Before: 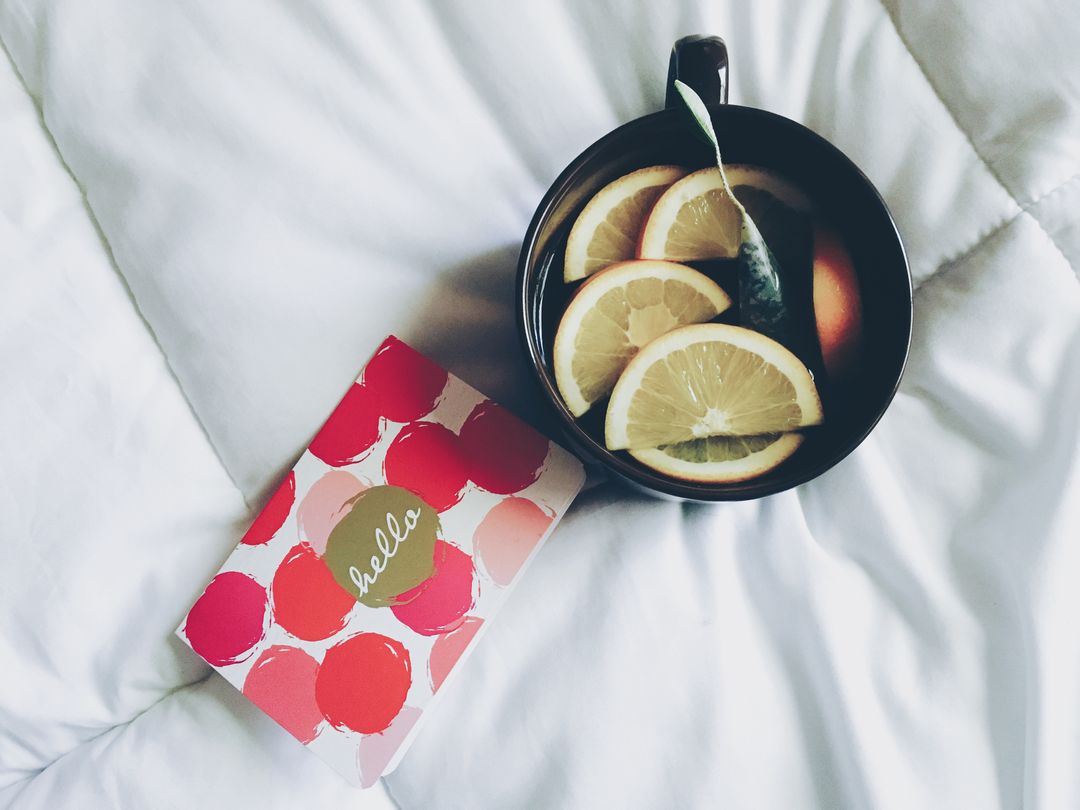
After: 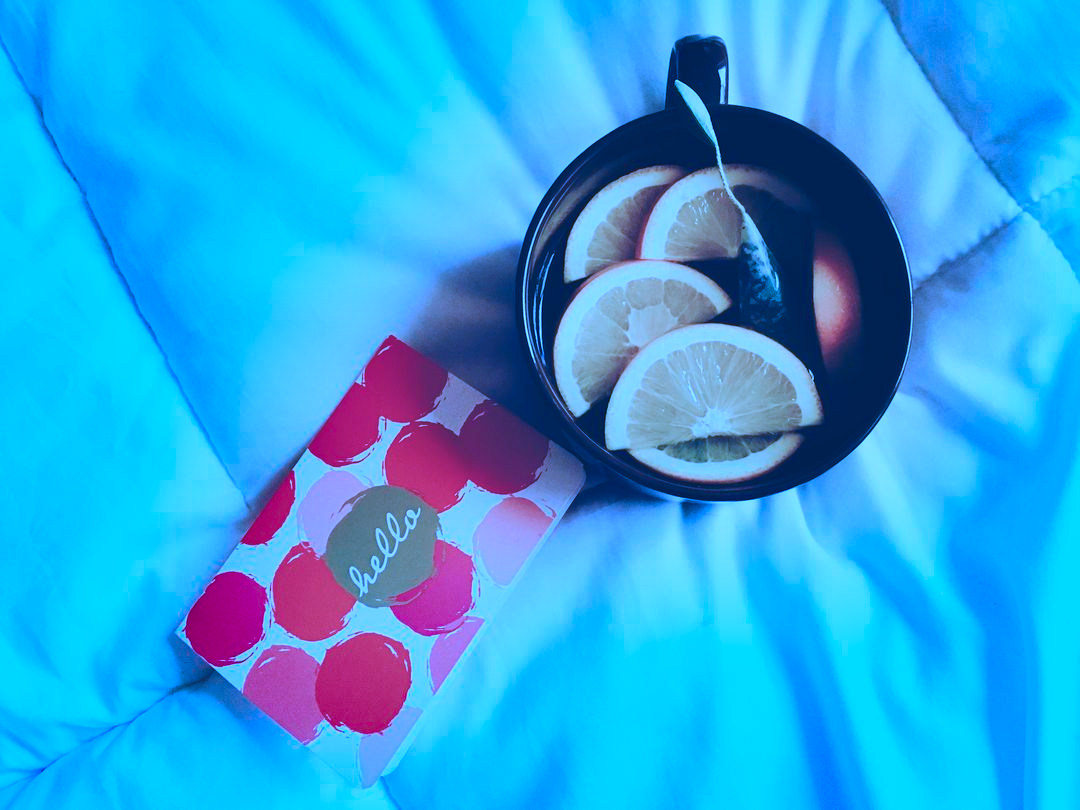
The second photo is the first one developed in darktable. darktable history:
shadows and highlights: shadows 43.73, white point adjustment -1.58, highlights color adjustment 89.63%, soften with gaussian
color calibration: gray › normalize channels true, illuminant custom, x 0.461, y 0.43, temperature 2629.21 K, gamut compression 0.012
